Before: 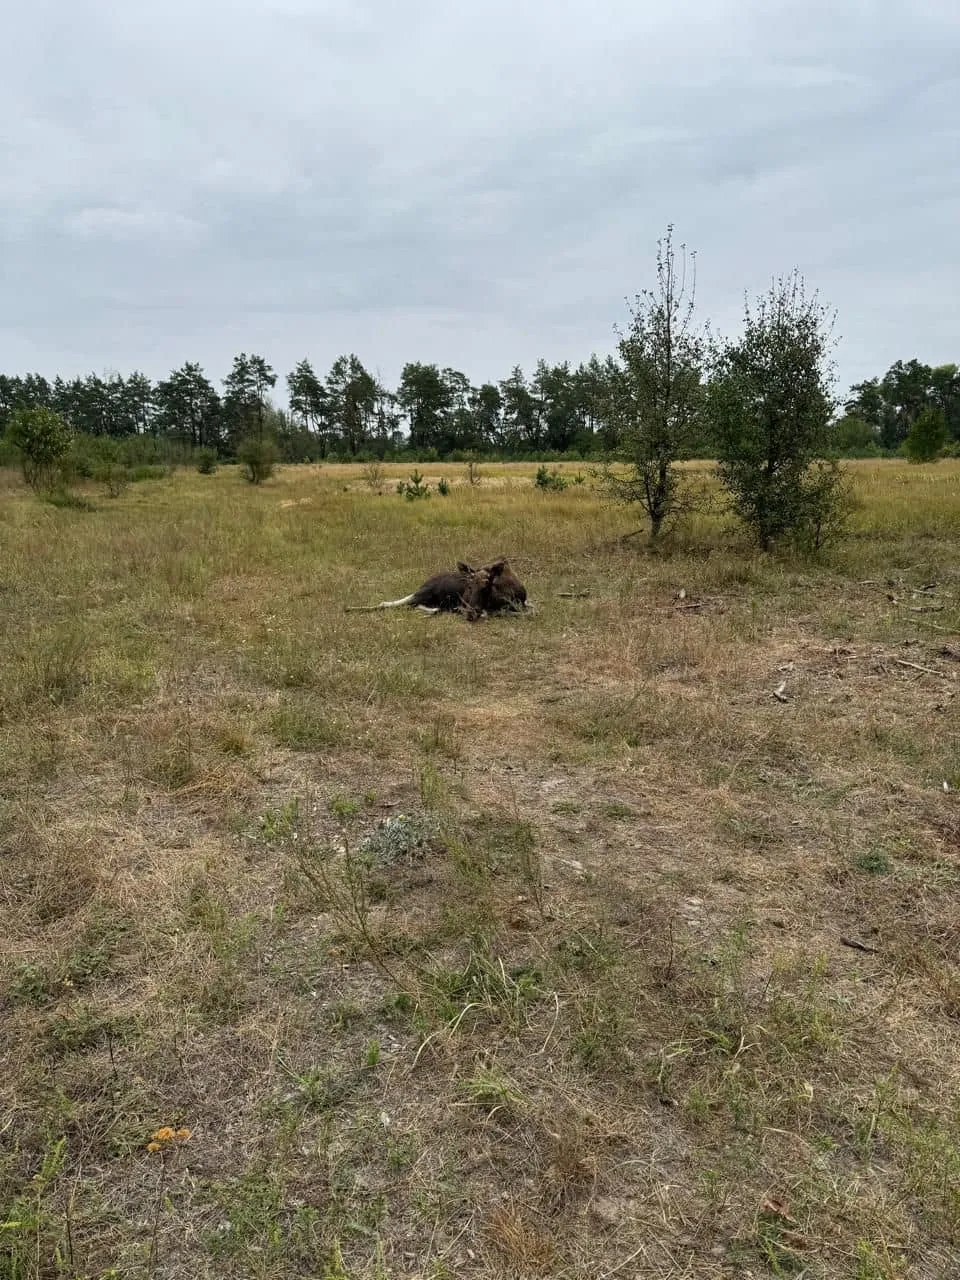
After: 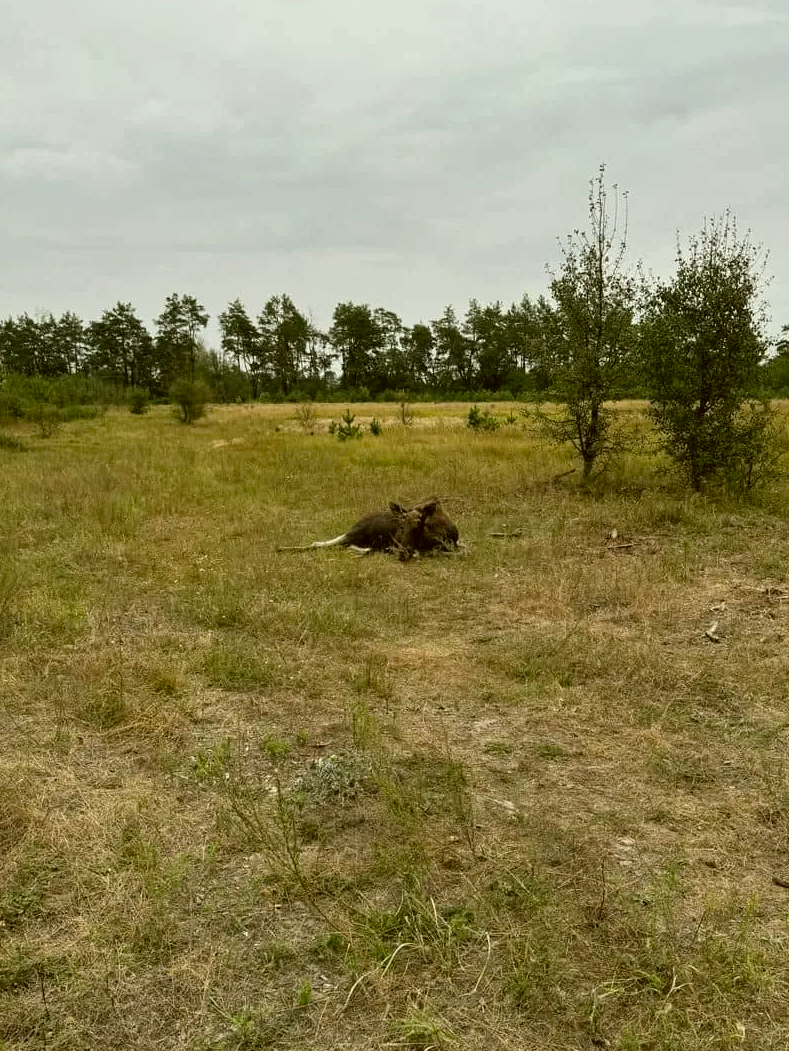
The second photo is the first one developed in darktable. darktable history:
crop and rotate: left 7.185%, top 4.694%, right 10.608%, bottom 13.126%
color correction: highlights a* -1.57, highlights b* 10.35, shadows a* 0.222, shadows b* 19.84
